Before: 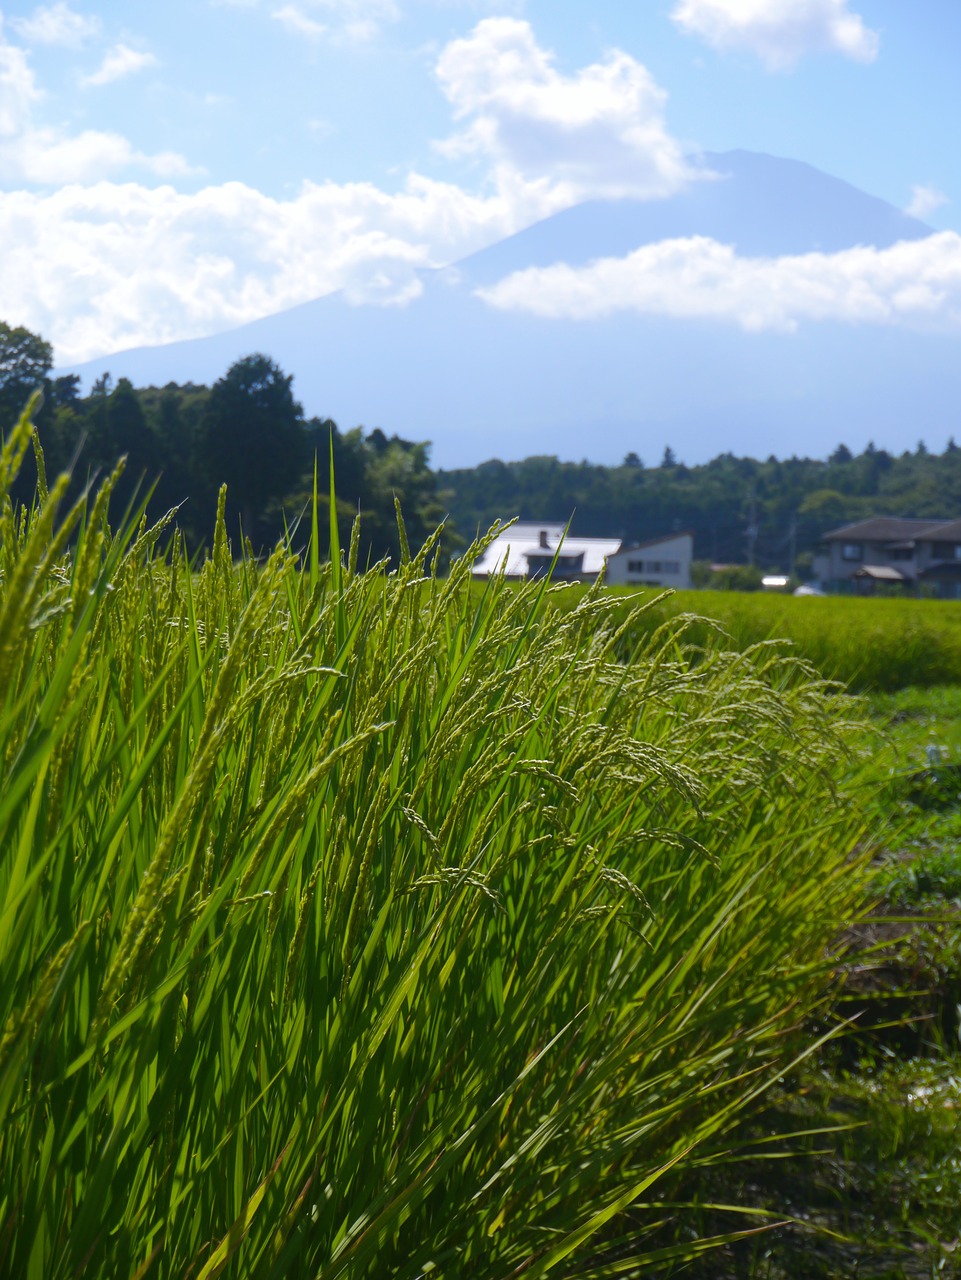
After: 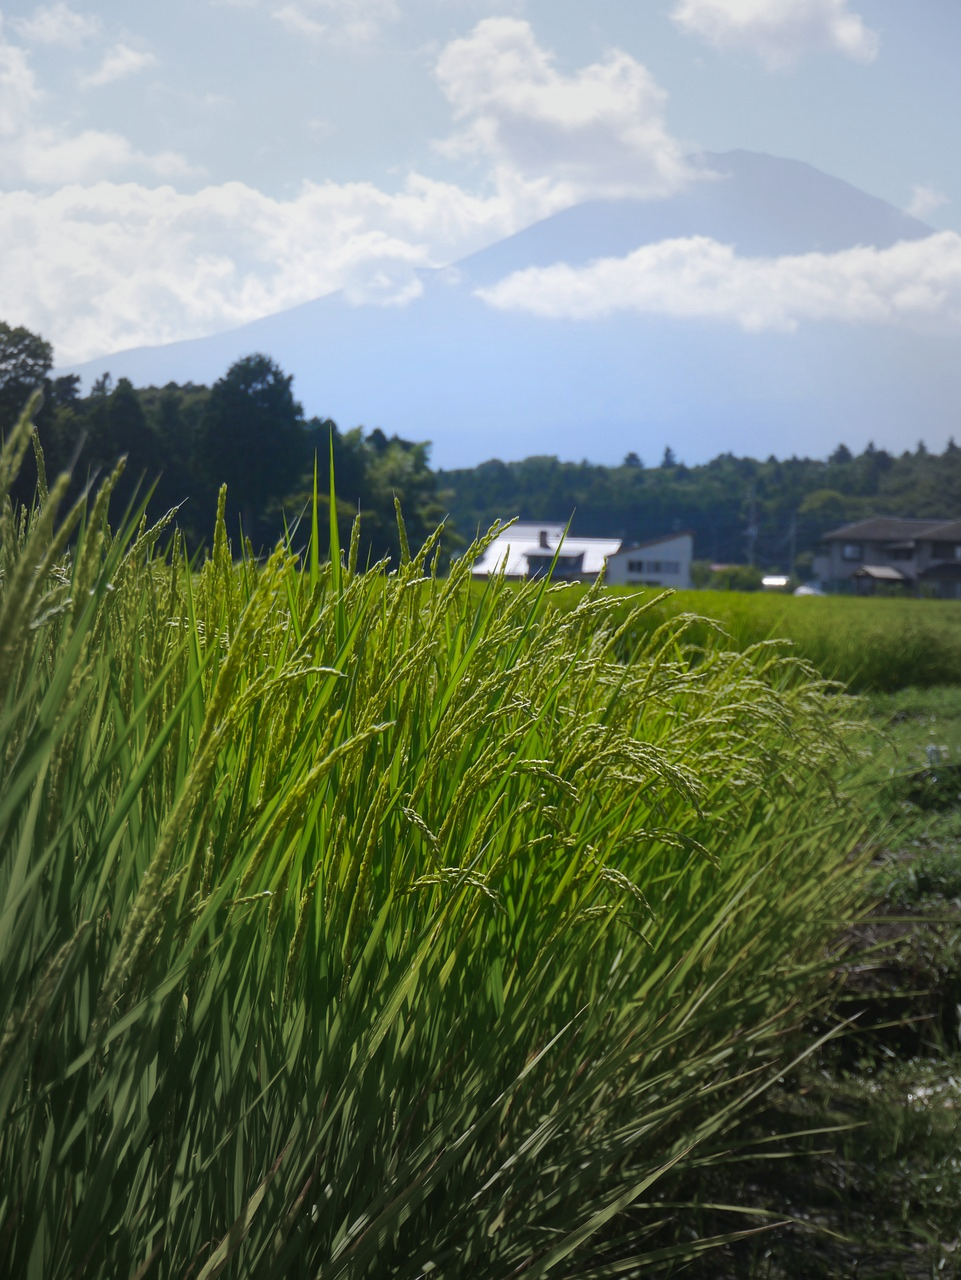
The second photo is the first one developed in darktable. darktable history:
vignetting: fall-off start 40.75%, fall-off radius 41.13%, brightness -0.22
